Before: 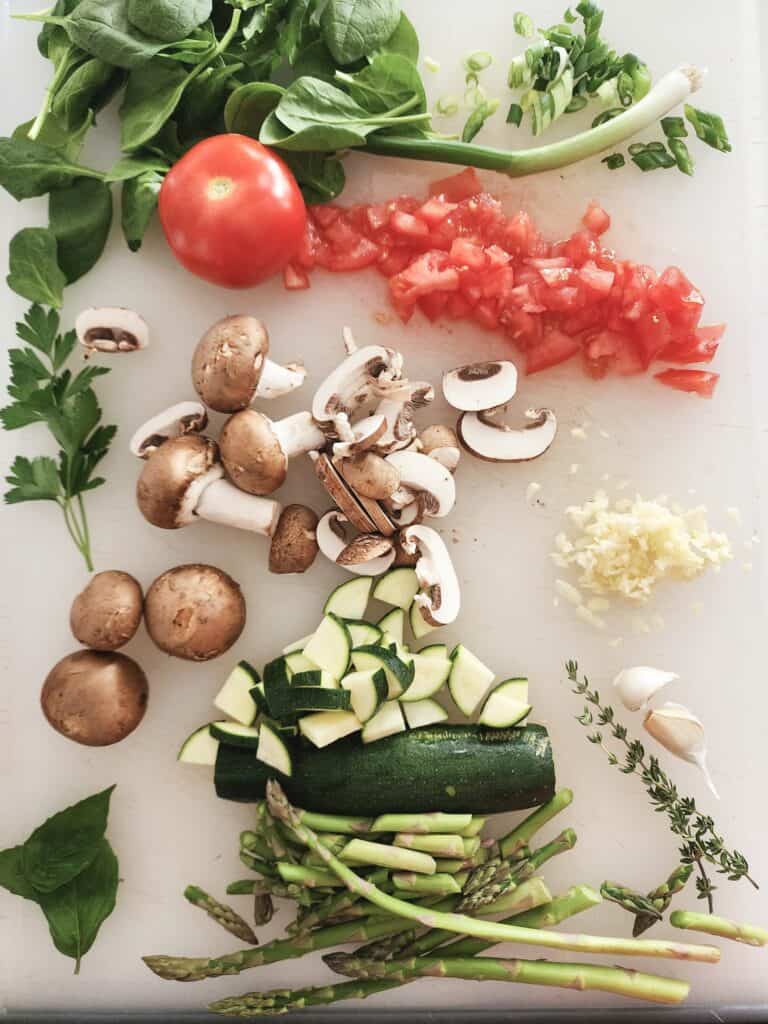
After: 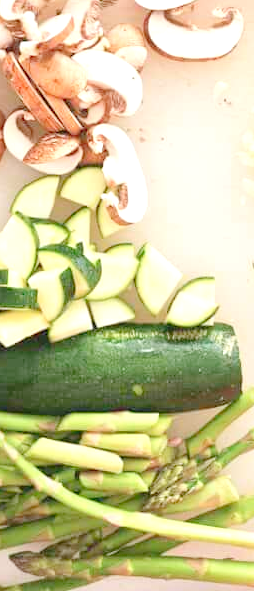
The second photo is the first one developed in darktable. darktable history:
crop: left 40.878%, top 39.176%, right 25.993%, bottom 3.081%
levels: levels [0.008, 0.318, 0.836]
